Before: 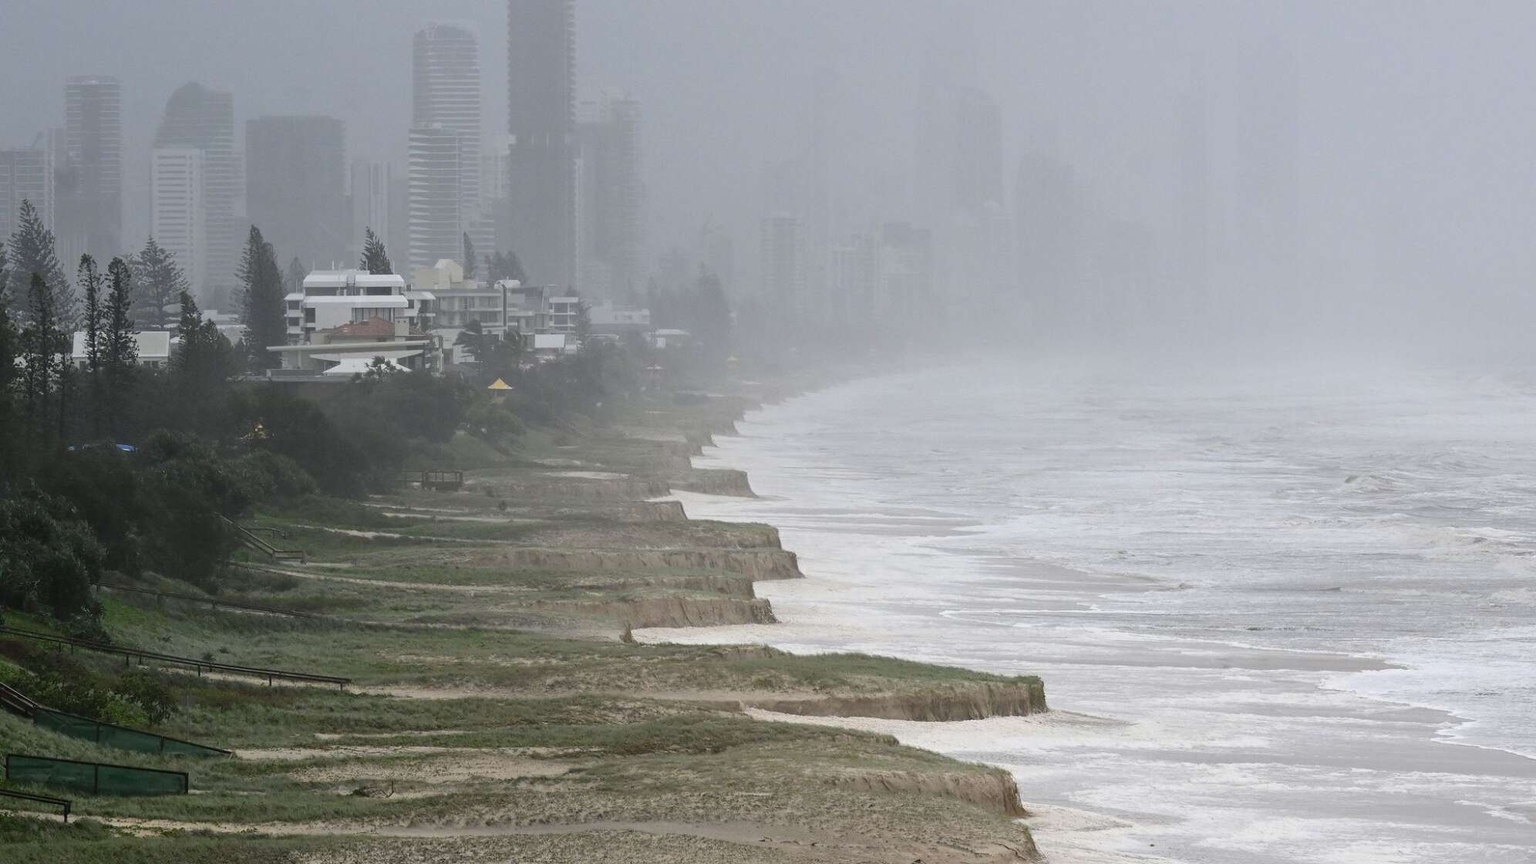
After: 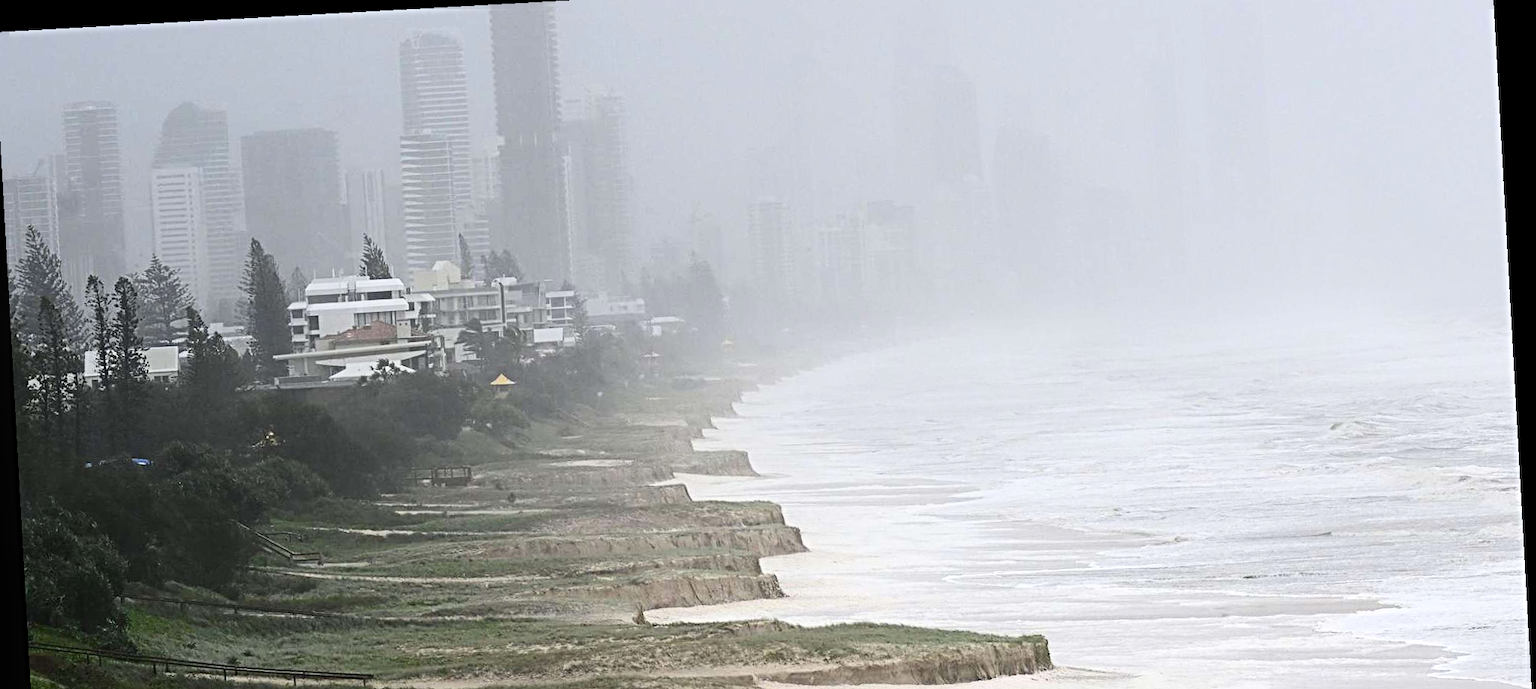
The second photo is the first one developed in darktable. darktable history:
exposure: exposure 0.2 EV, compensate highlight preservation false
tone equalizer: on, module defaults
contrast equalizer: y [[0.5, 0.488, 0.462, 0.461, 0.491, 0.5], [0.5 ×6], [0.5 ×6], [0 ×6], [0 ×6]]
crop: left 0.387%, top 5.469%, bottom 19.809%
rotate and perspective: rotation -3.18°, automatic cropping off
sharpen: radius 4.883
contrast brightness saturation: contrast 0.24, brightness 0.09
